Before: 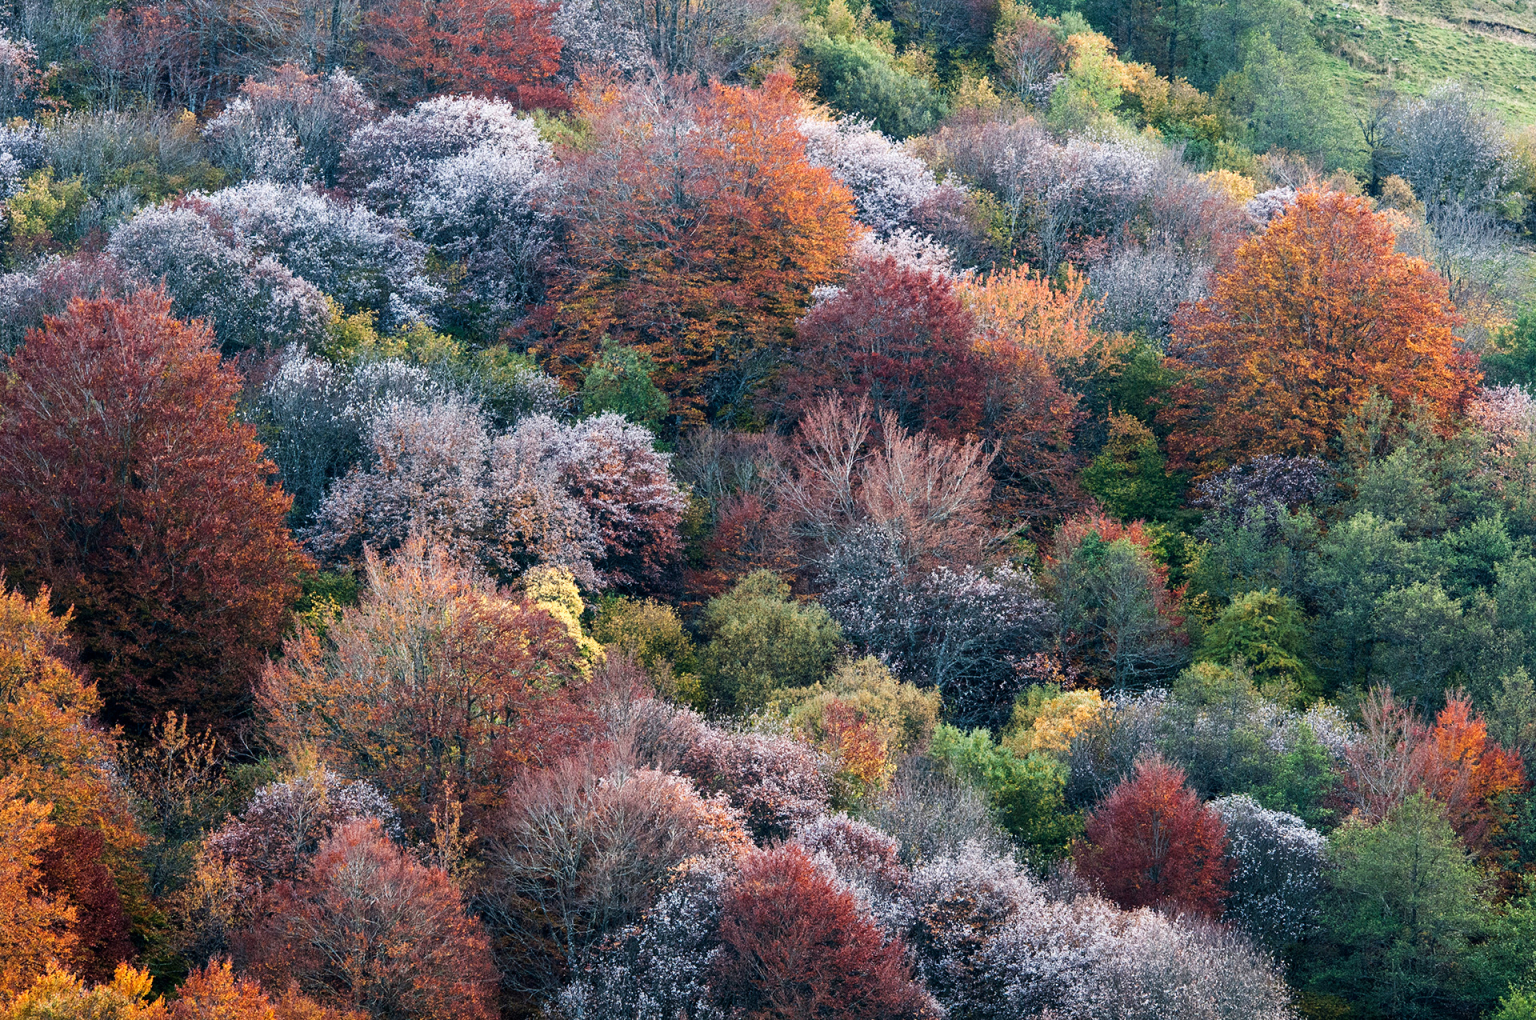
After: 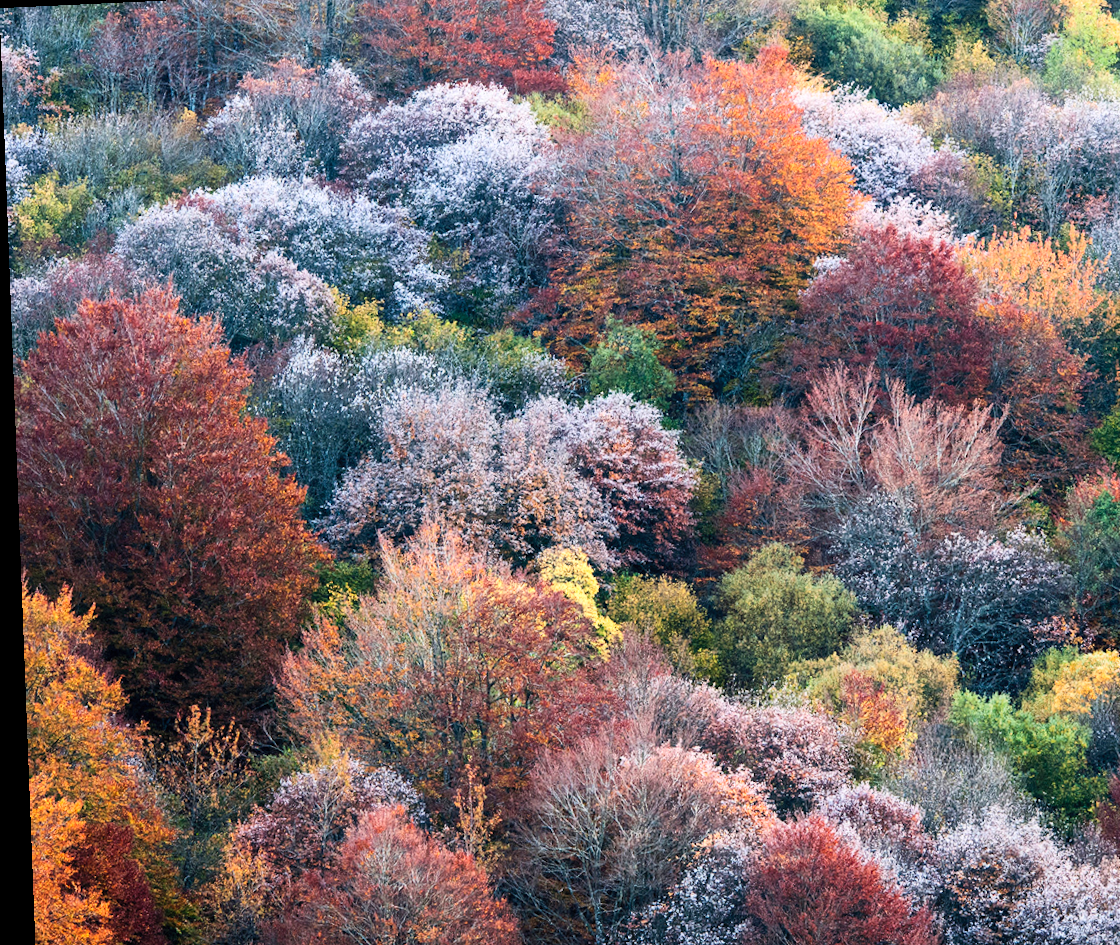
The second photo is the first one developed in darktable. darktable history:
rotate and perspective: rotation -2.22°, lens shift (horizontal) -0.022, automatic cropping off
contrast brightness saturation: contrast 0.2, brightness 0.16, saturation 0.22
crop: top 5.803%, right 27.864%, bottom 5.804%
tone equalizer: on, module defaults
